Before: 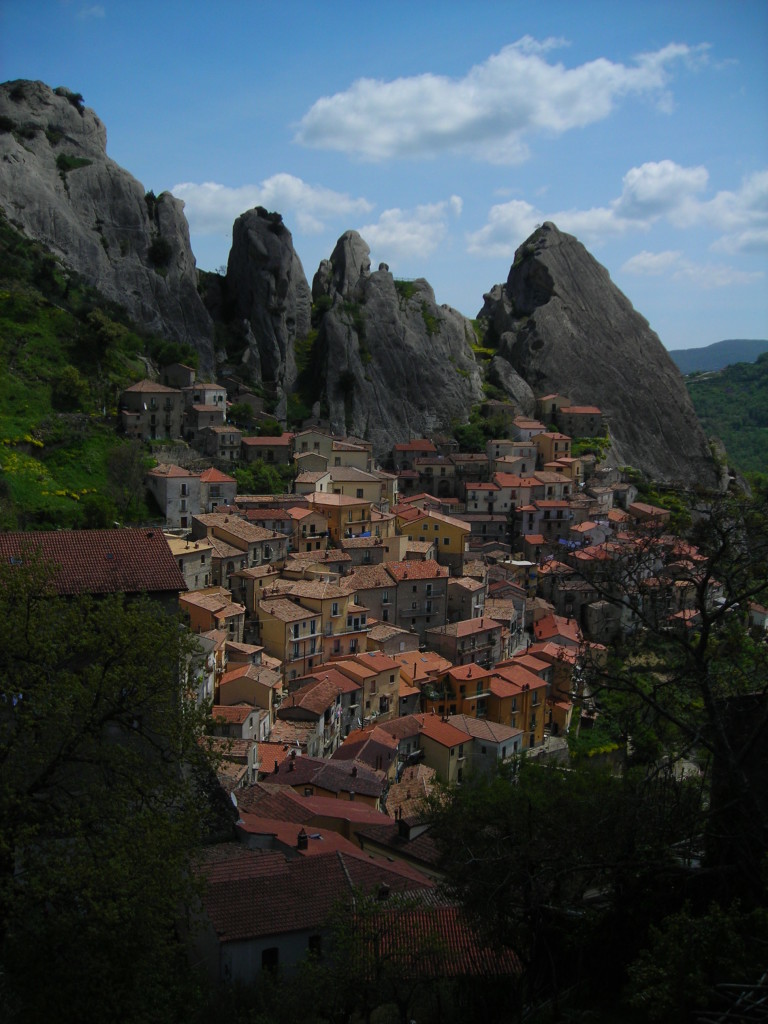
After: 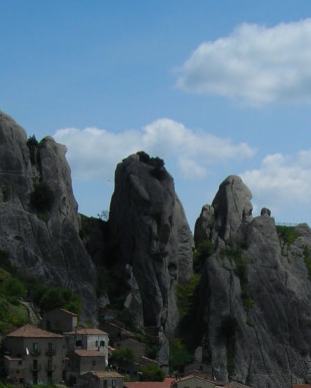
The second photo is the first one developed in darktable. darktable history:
crop: left 15.454%, top 5.448%, right 43.966%, bottom 56.595%
